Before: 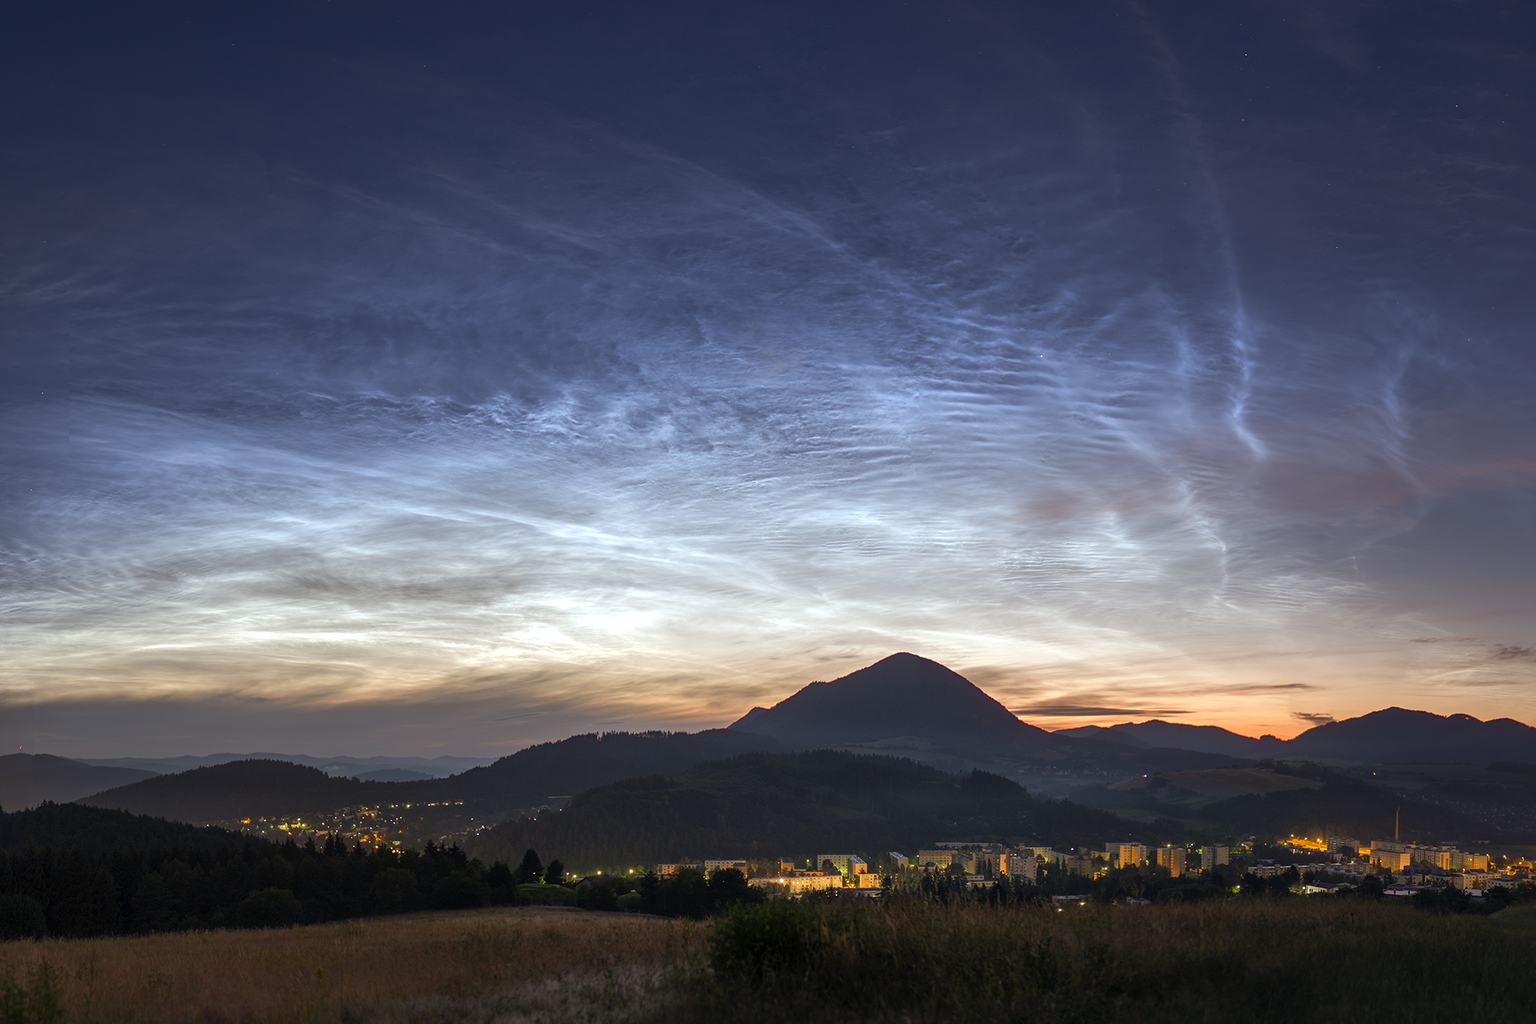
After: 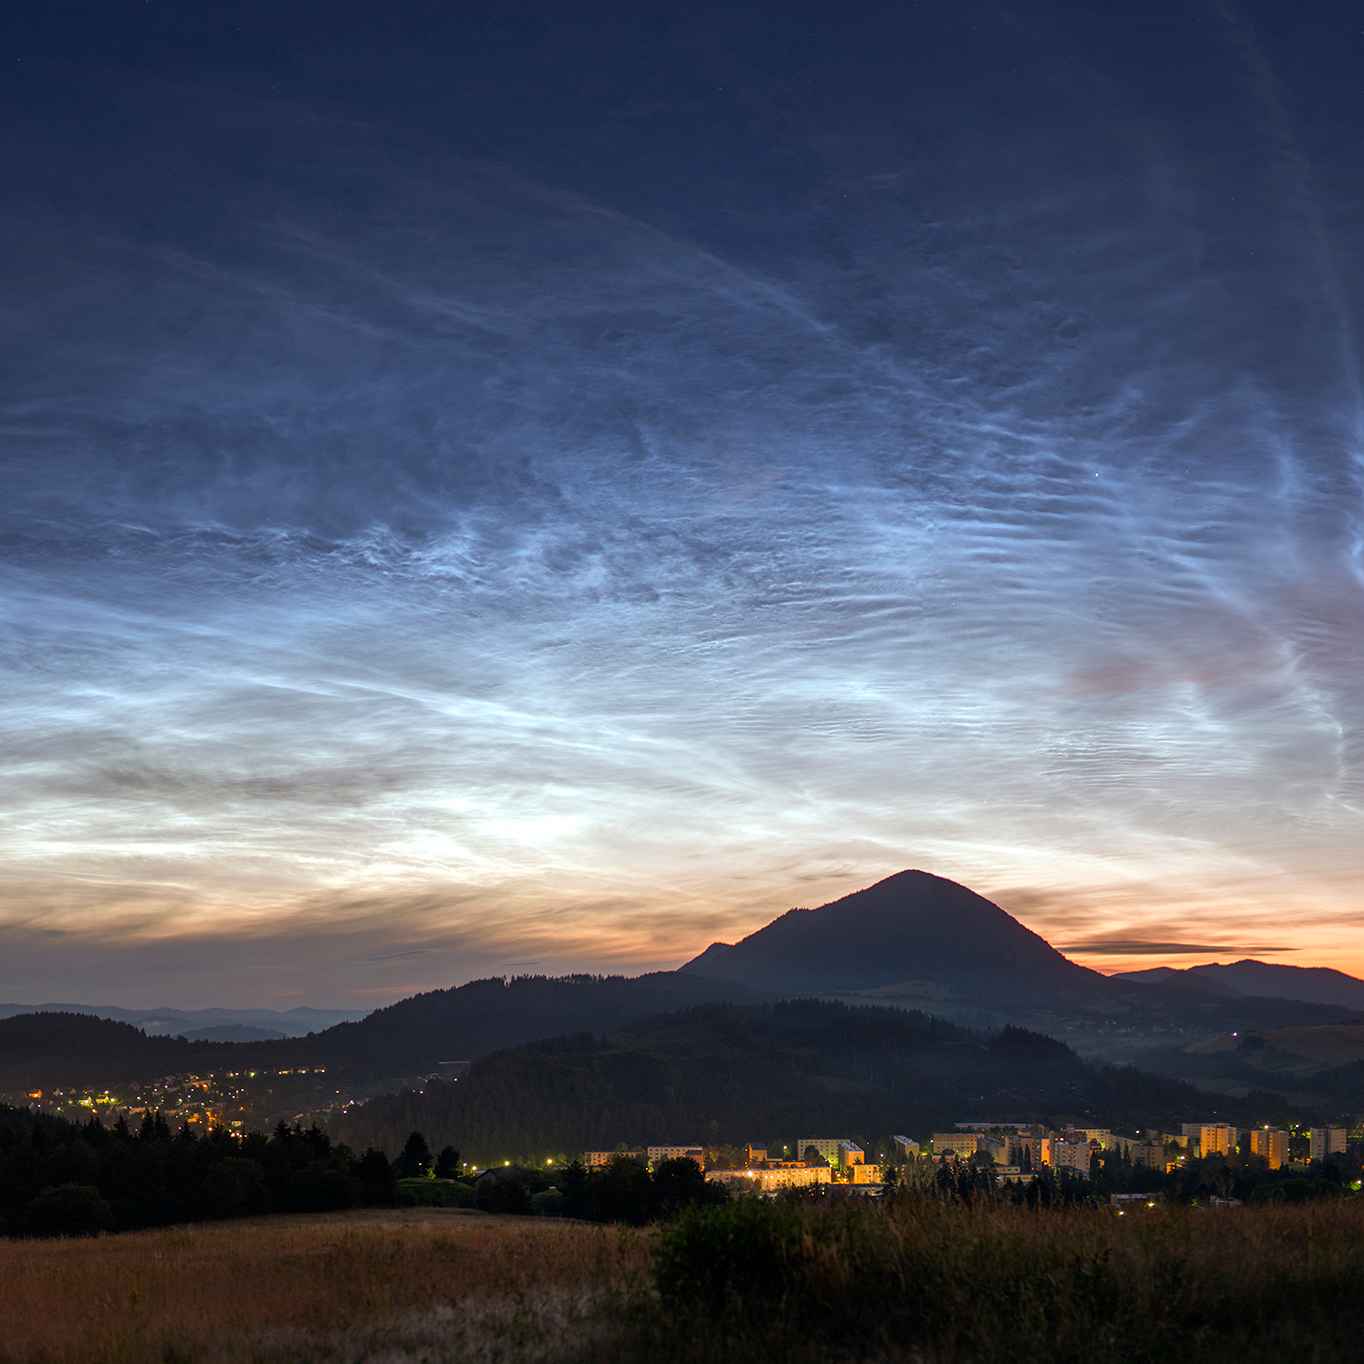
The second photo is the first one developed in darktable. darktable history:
crop and rotate: left 14.302%, right 19.084%
